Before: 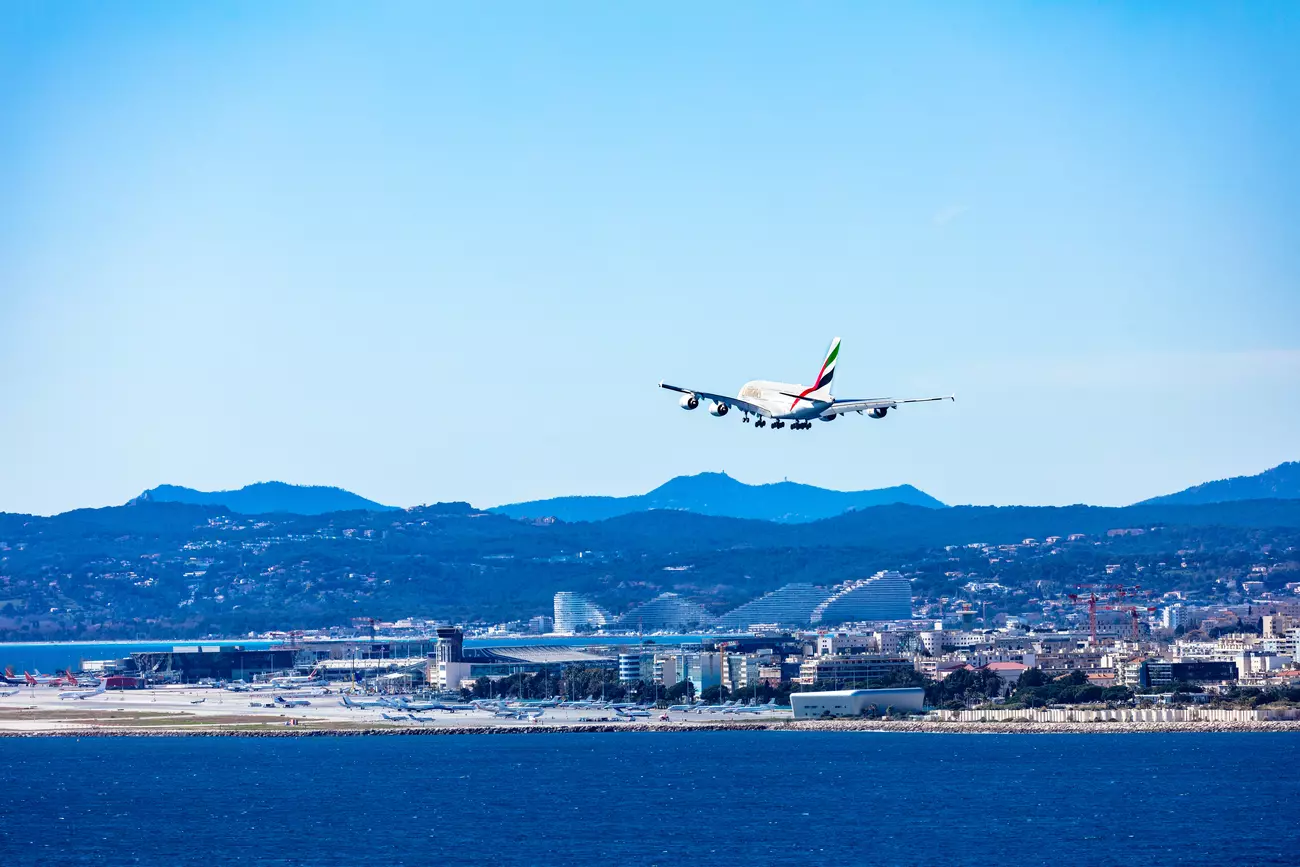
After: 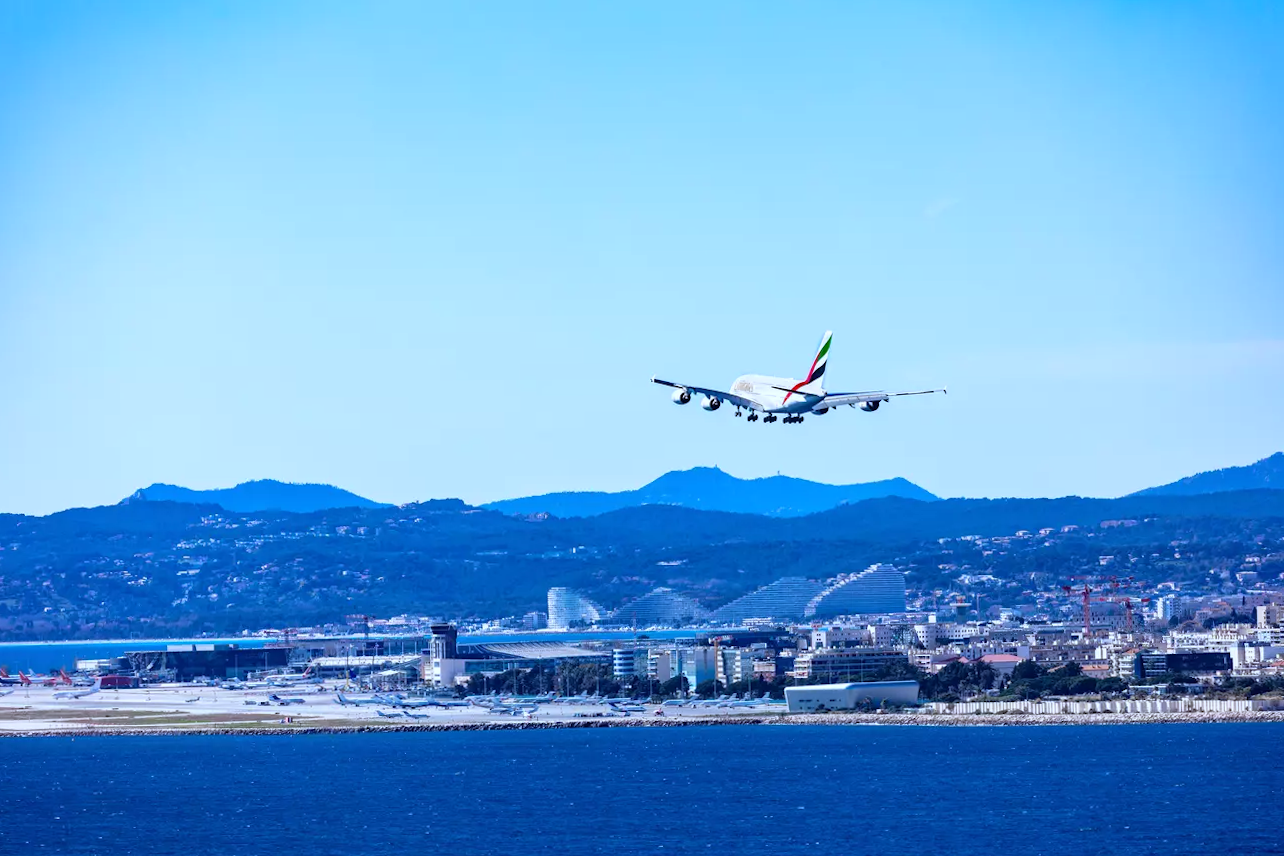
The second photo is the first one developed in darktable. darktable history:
white balance: red 0.931, blue 1.11
rotate and perspective: rotation -0.45°, automatic cropping original format, crop left 0.008, crop right 0.992, crop top 0.012, crop bottom 0.988
